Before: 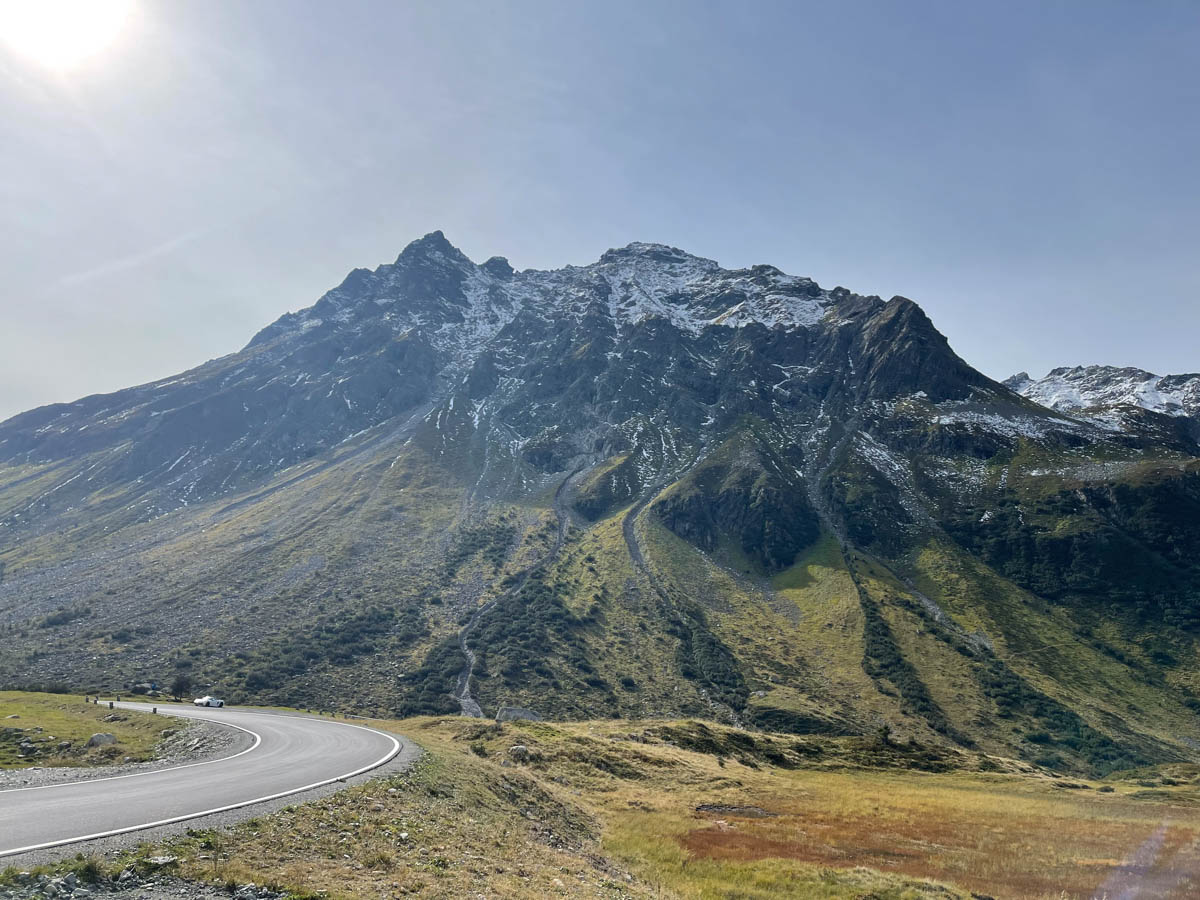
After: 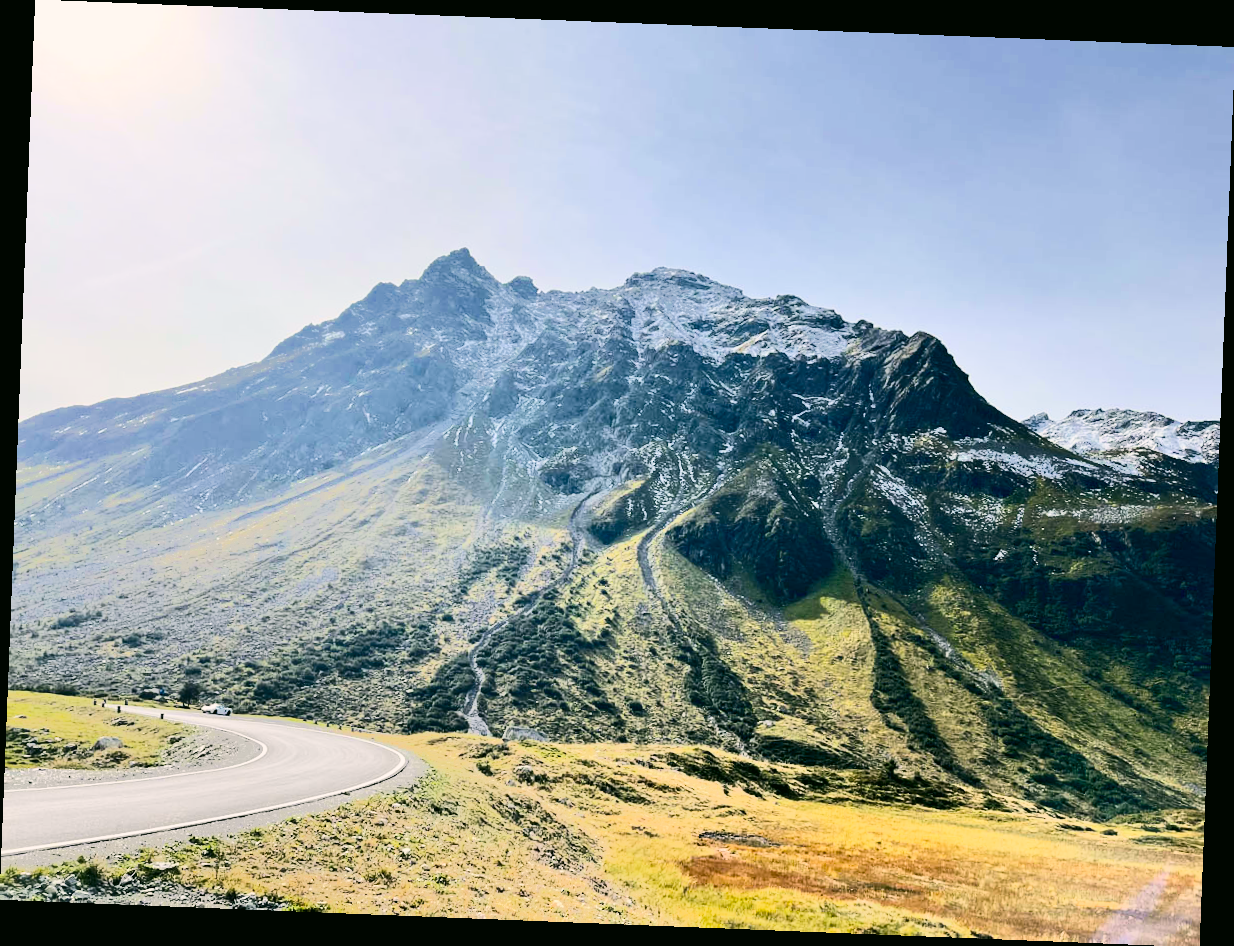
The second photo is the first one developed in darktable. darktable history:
contrast brightness saturation: contrast 0.28
exposure: exposure 1 EV, compensate highlight preservation false
tone equalizer: -7 EV -0.63 EV, -6 EV 1 EV, -5 EV -0.45 EV, -4 EV 0.43 EV, -3 EV 0.41 EV, -2 EV 0.15 EV, -1 EV -0.15 EV, +0 EV -0.39 EV, smoothing diameter 25%, edges refinement/feathering 10, preserve details guided filter
color correction: highlights a* 4.02, highlights b* 4.98, shadows a* -7.55, shadows b* 4.98
rotate and perspective: rotation 2.27°, automatic cropping off
filmic rgb: black relative exposure -7.75 EV, white relative exposure 4.4 EV, threshold 3 EV, target black luminance 0%, hardness 3.76, latitude 50.51%, contrast 1.074, highlights saturation mix 10%, shadows ↔ highlights balance -0.22%, color science v4 (2020), enable highlight reconstruction true
